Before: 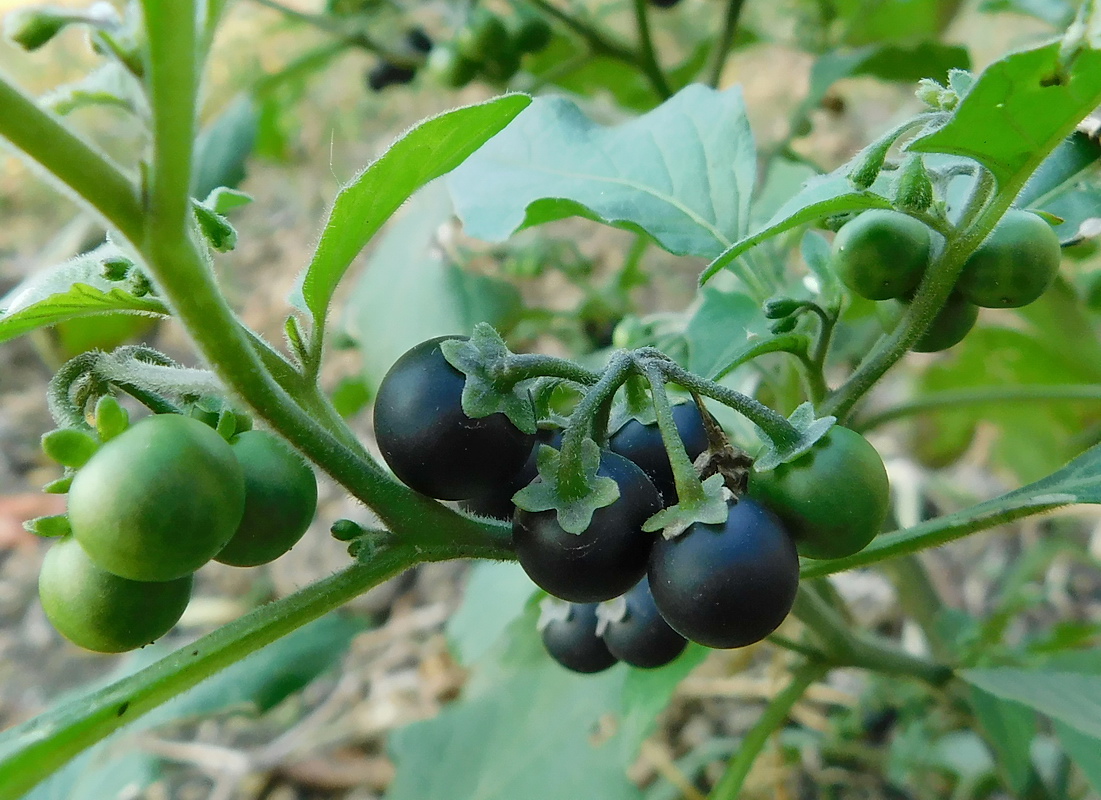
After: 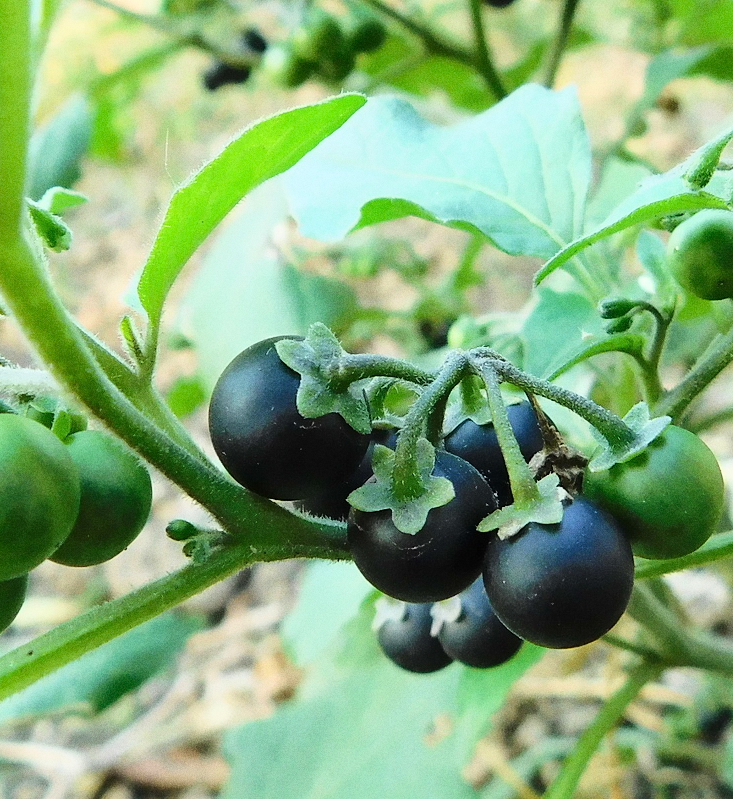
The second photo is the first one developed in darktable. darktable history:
grain: coarseness 0.47 ISO
base curve: curves: ch0 [(0, 0) (0.028, 0.03) (0.121, 0.232) (0.46, 0.748) (0.859, 0.968) (1, 1)]
crop and rotate: left 15.055%, right 18.278%
